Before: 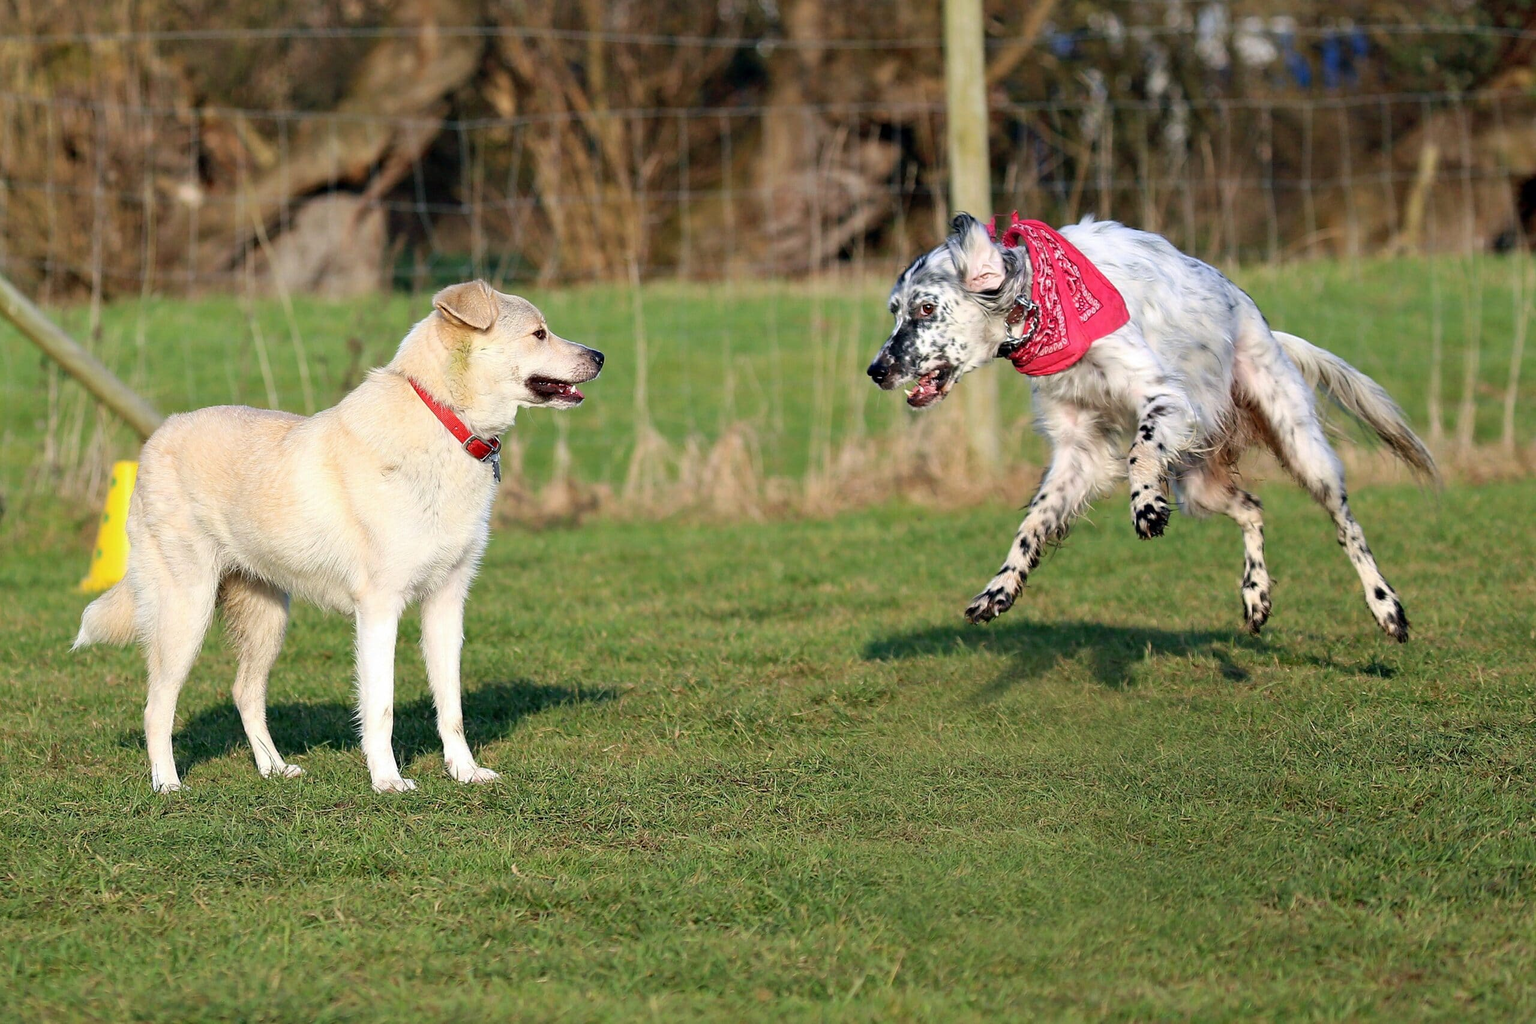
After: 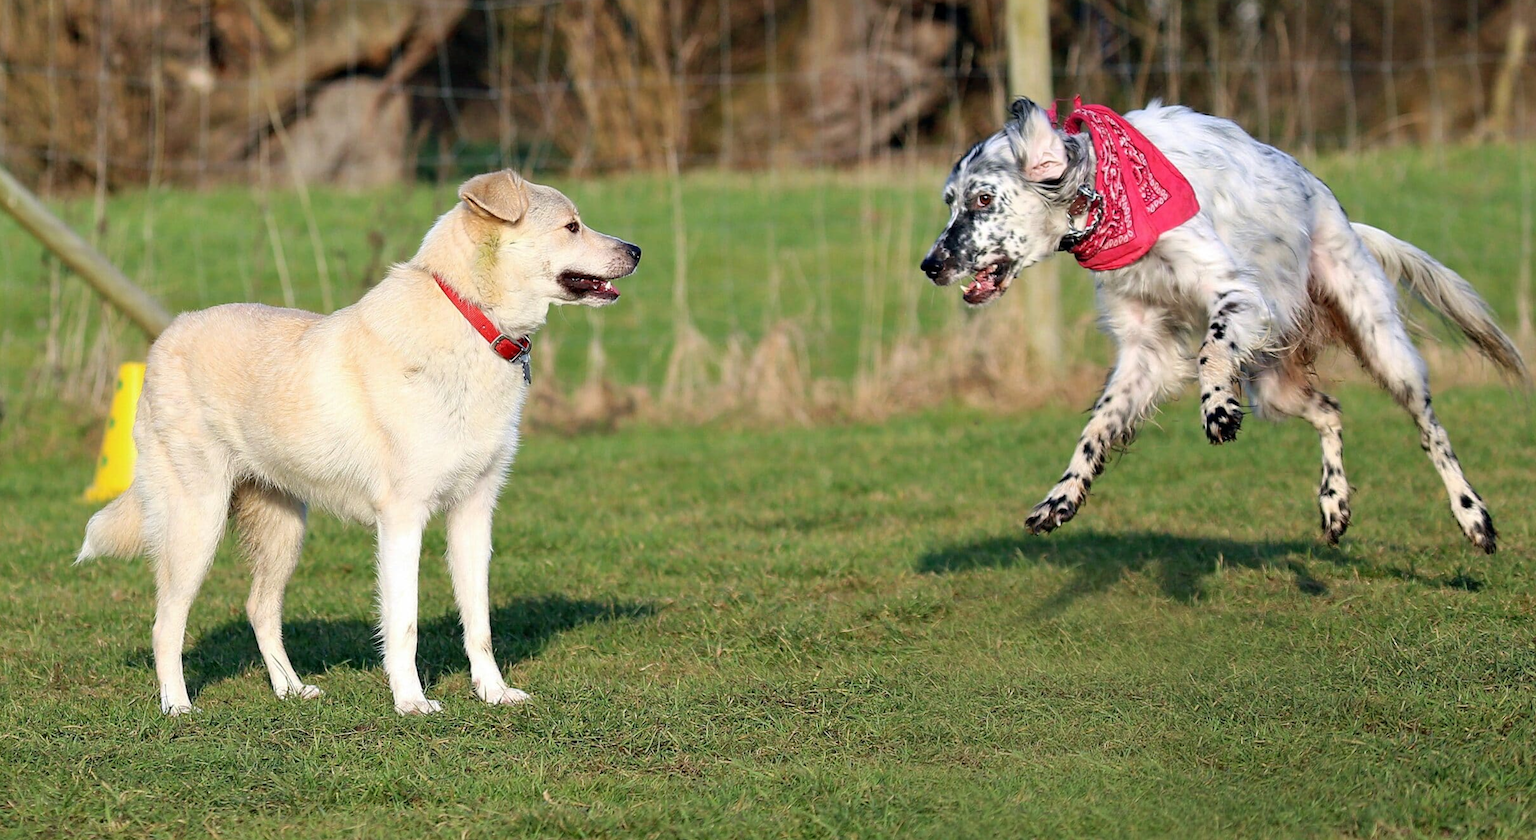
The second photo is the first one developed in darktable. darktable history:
crop and rotate: angle 0.078°, top 11.805%, right 5.708%, bottom 10.791%
